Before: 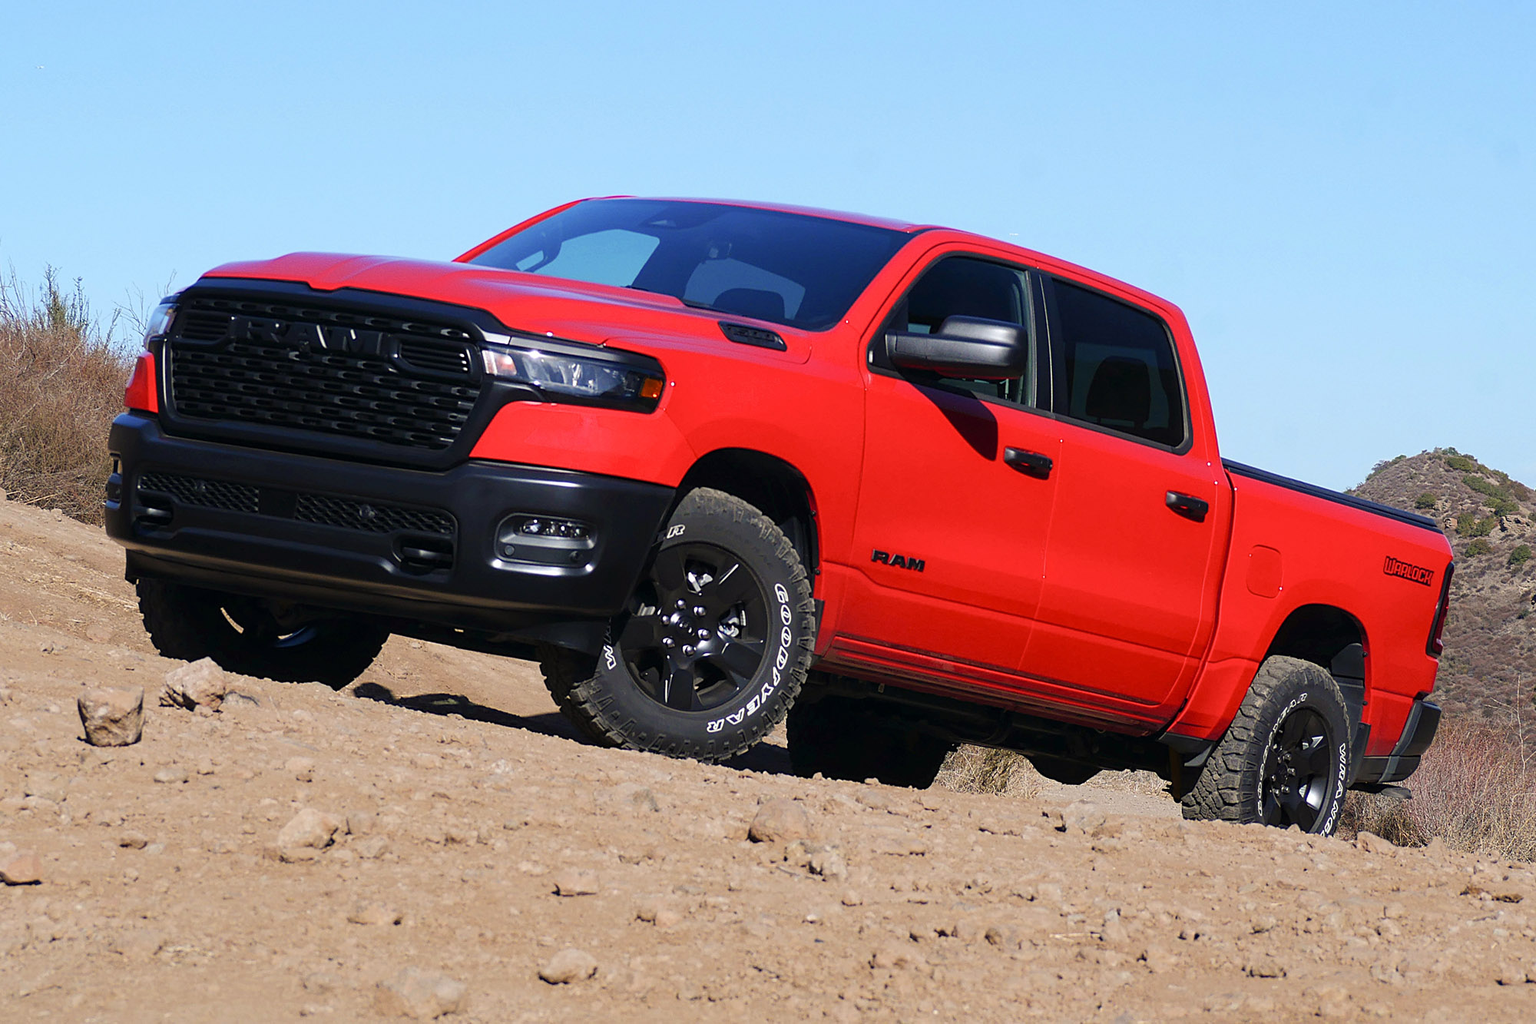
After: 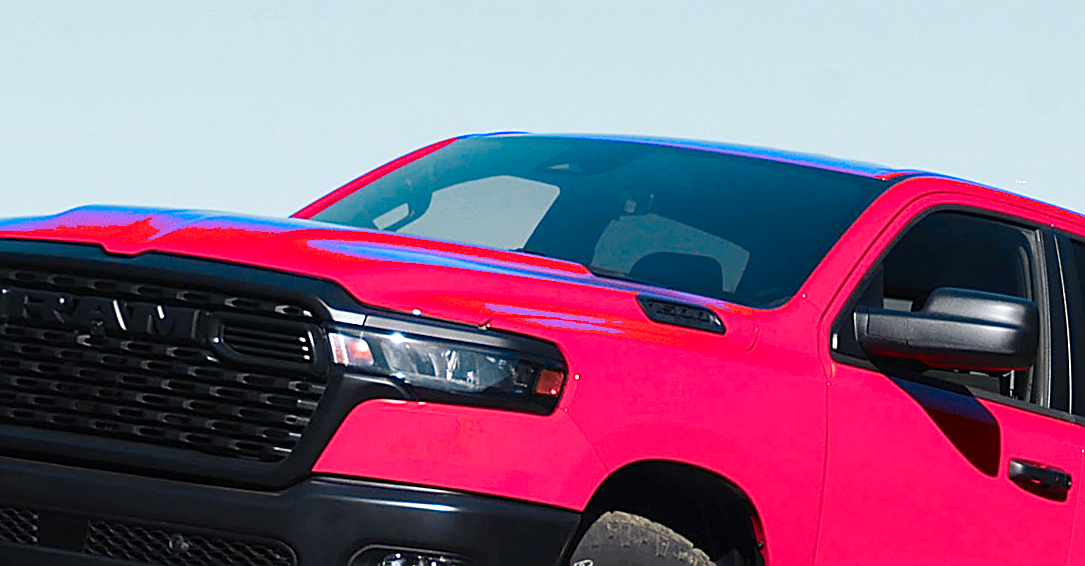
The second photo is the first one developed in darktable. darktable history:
crop: left 14.995%, top 9.233%, right 30.707%, bottom 48.264%
color zones: curves: ch0 [(0.257, 0.558) (0.75, 0.565)]; ch1 [(0.004, 0.857) (0.14, 0.416) (0.257, 0.695) (0.442, 0.032) (0.736, 0.266) (0.891, 0.741)]; ch2 [(0, 0.623) (0.112, 0.436) (0.271, 0.474) (0.516, 0.64) (0.743, 0.286)]
sharpen: on, module defaults
shadows and highlights: radius 332.05, shadows 53.75, highlights -99.92, compress 94.6%, shadows color adjustment 99.13%, highlights color adjustment 0.149%, soften with gaussian
